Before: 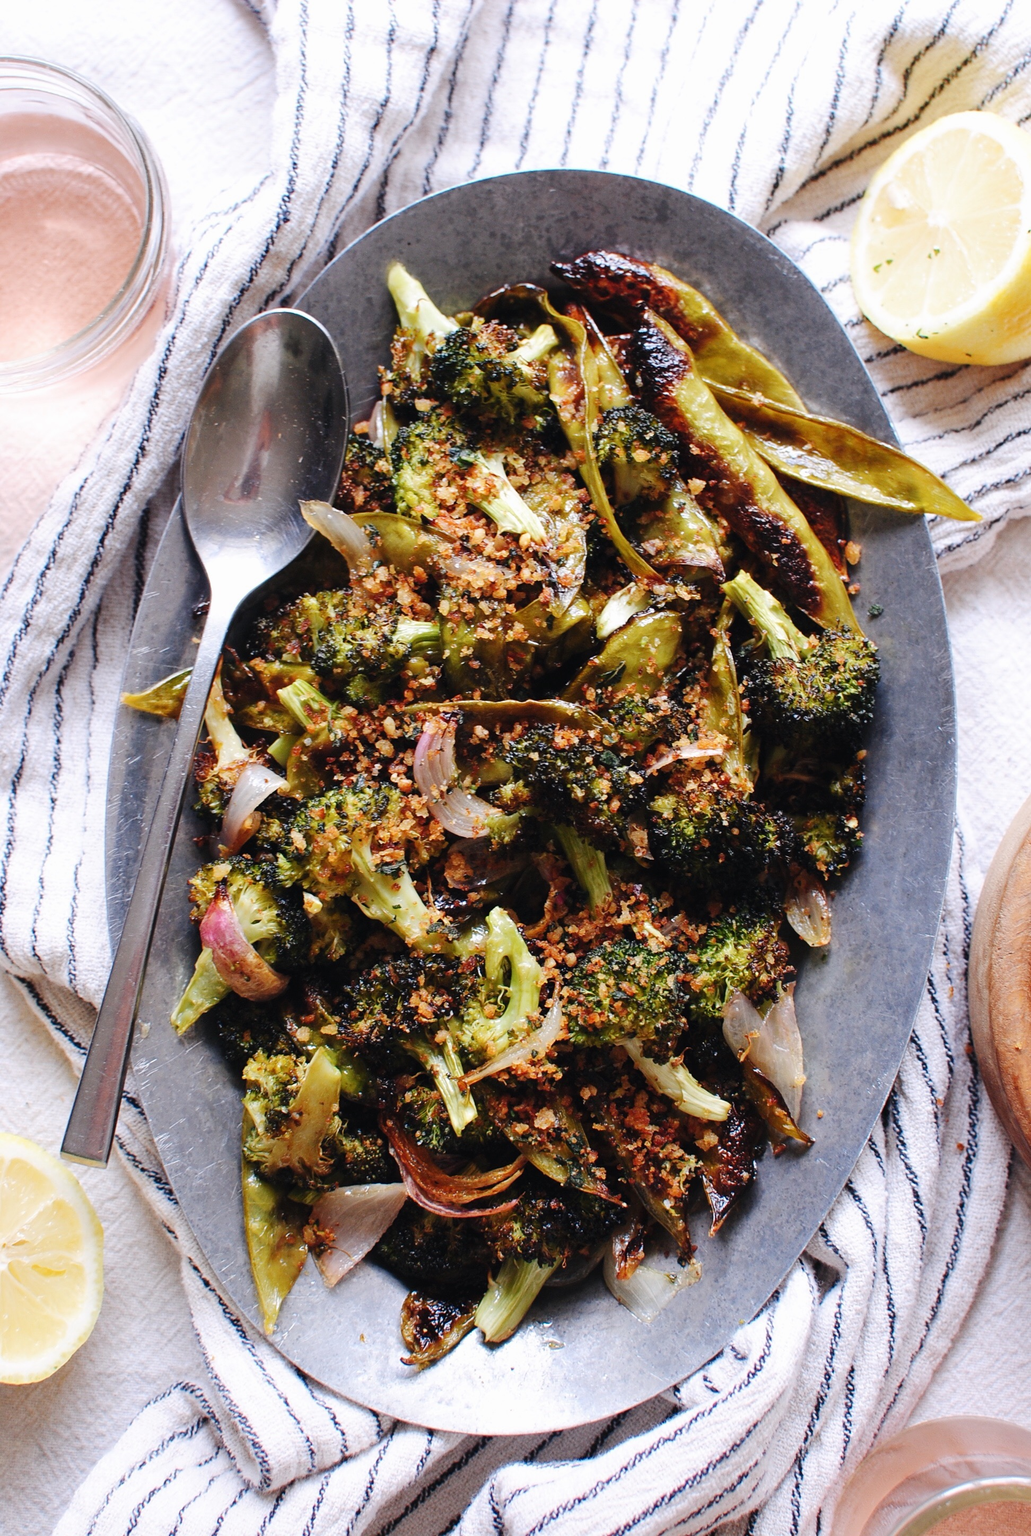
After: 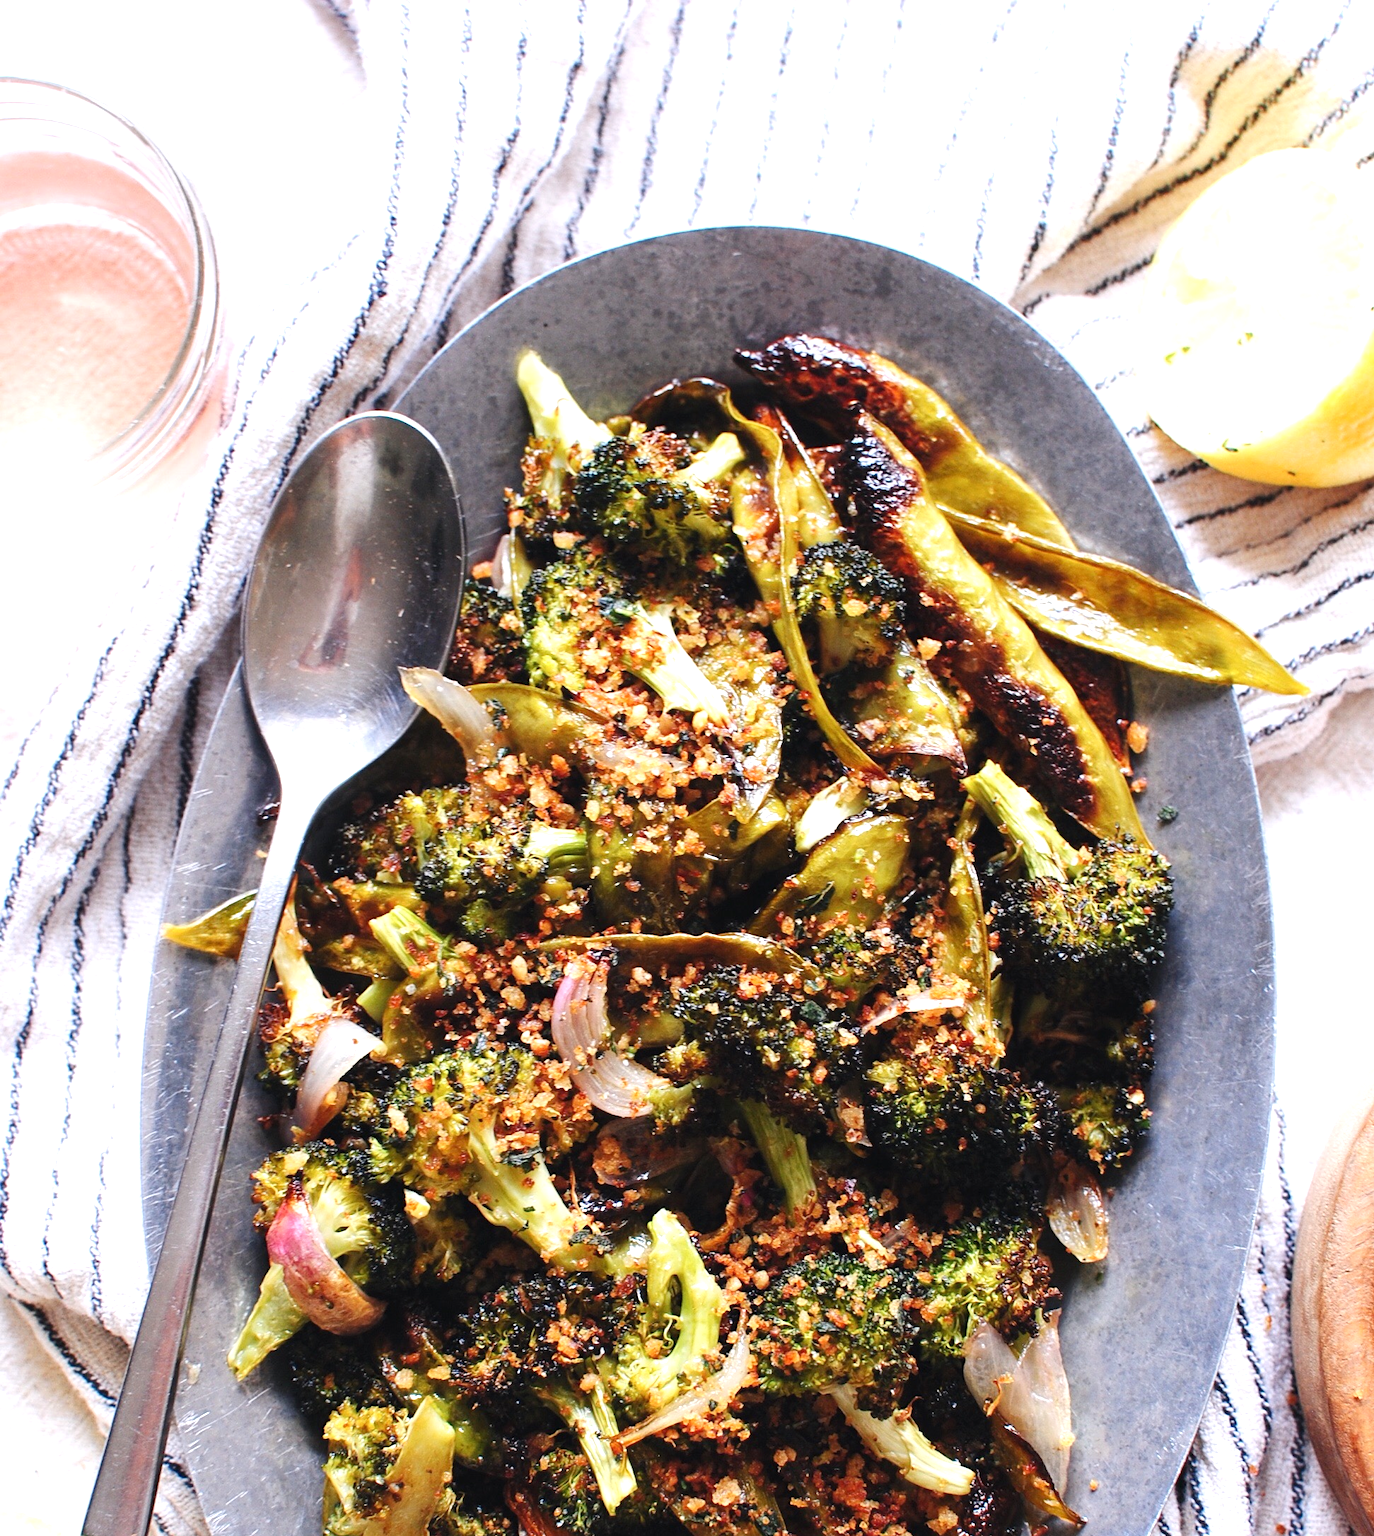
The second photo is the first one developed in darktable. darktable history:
exposure: exposure 0.636 EV, compensate highlight preservation false
crop: bottom 24.967%
